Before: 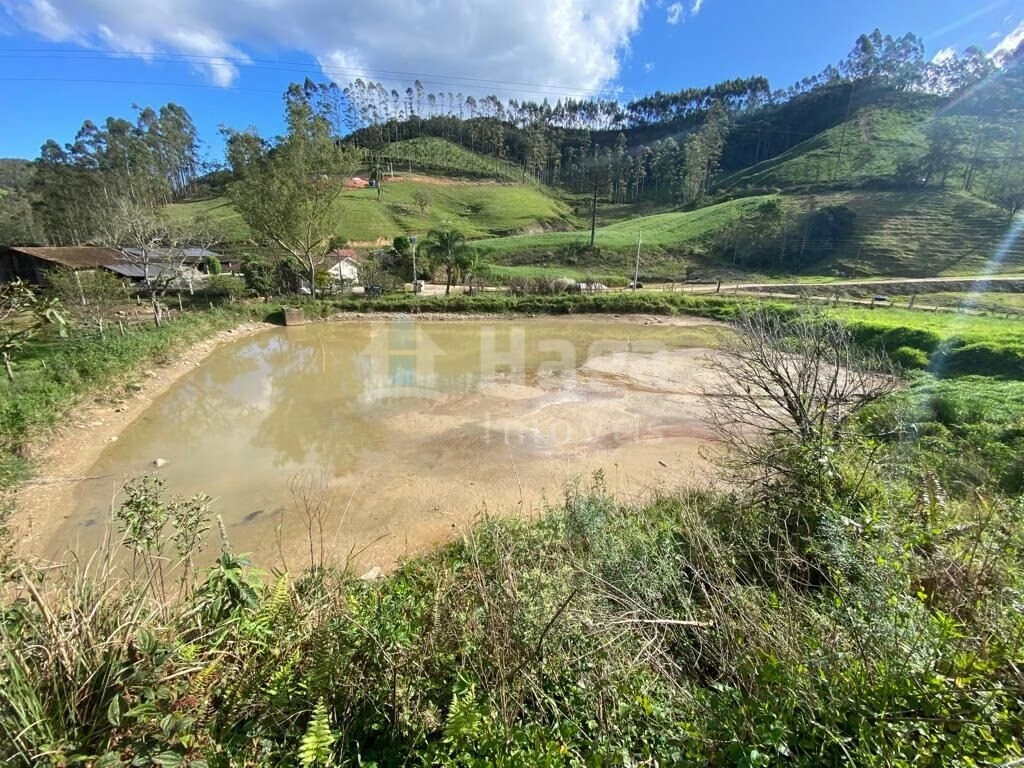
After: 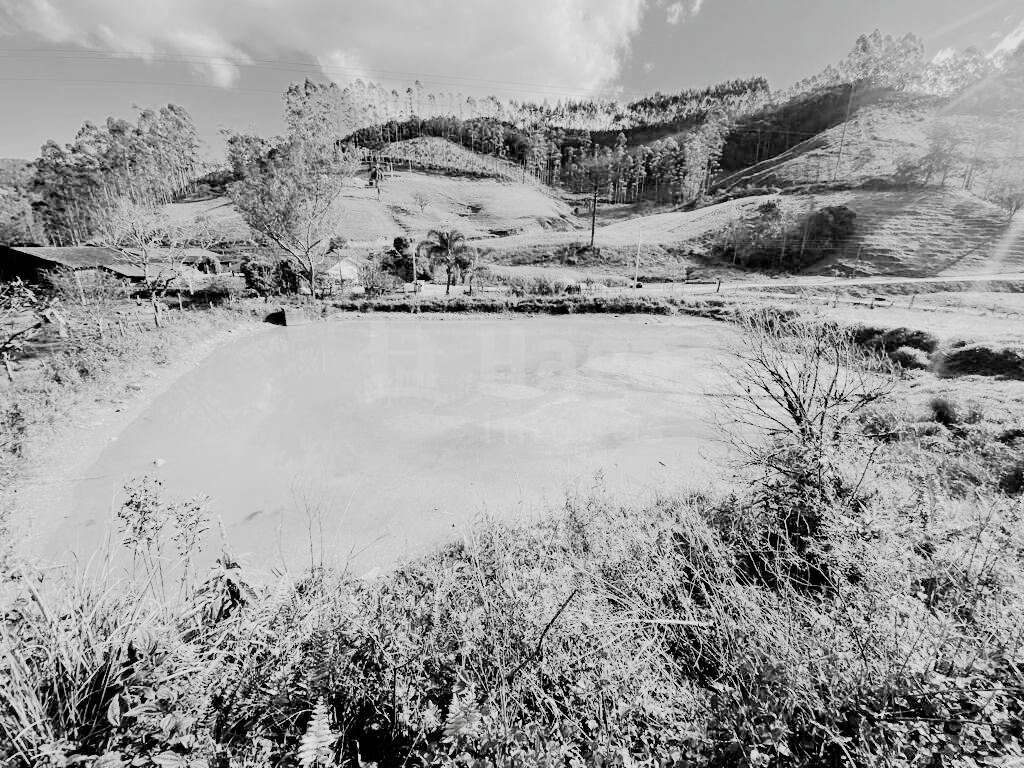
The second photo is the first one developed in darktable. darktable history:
tone equalizer: -7 EV 0.147 EV, -6 EV 0.628 EV, -5 EV 1.11 EV, -4 EV 1.3 EV, -3 EV 1.15 EV, -2 EV 0.6 EV, -1 EV 0.156 EV, edges refinement/feathering 500, mask exposure compensation -1.57 EV, preserve details no
filmic rgb: black relative exposure -5.14 EV, white relative exposure 3.49 EV, hardness 3.16, contrast 1.183, highlights saturation mix -49.8%, preserve chrominance no, color science v5 (2021), contrast in shadows safe, contrast in highlights safe
exposure: black level correction 0.005, exposure 0.017 EV, compensate highlight preservation false
